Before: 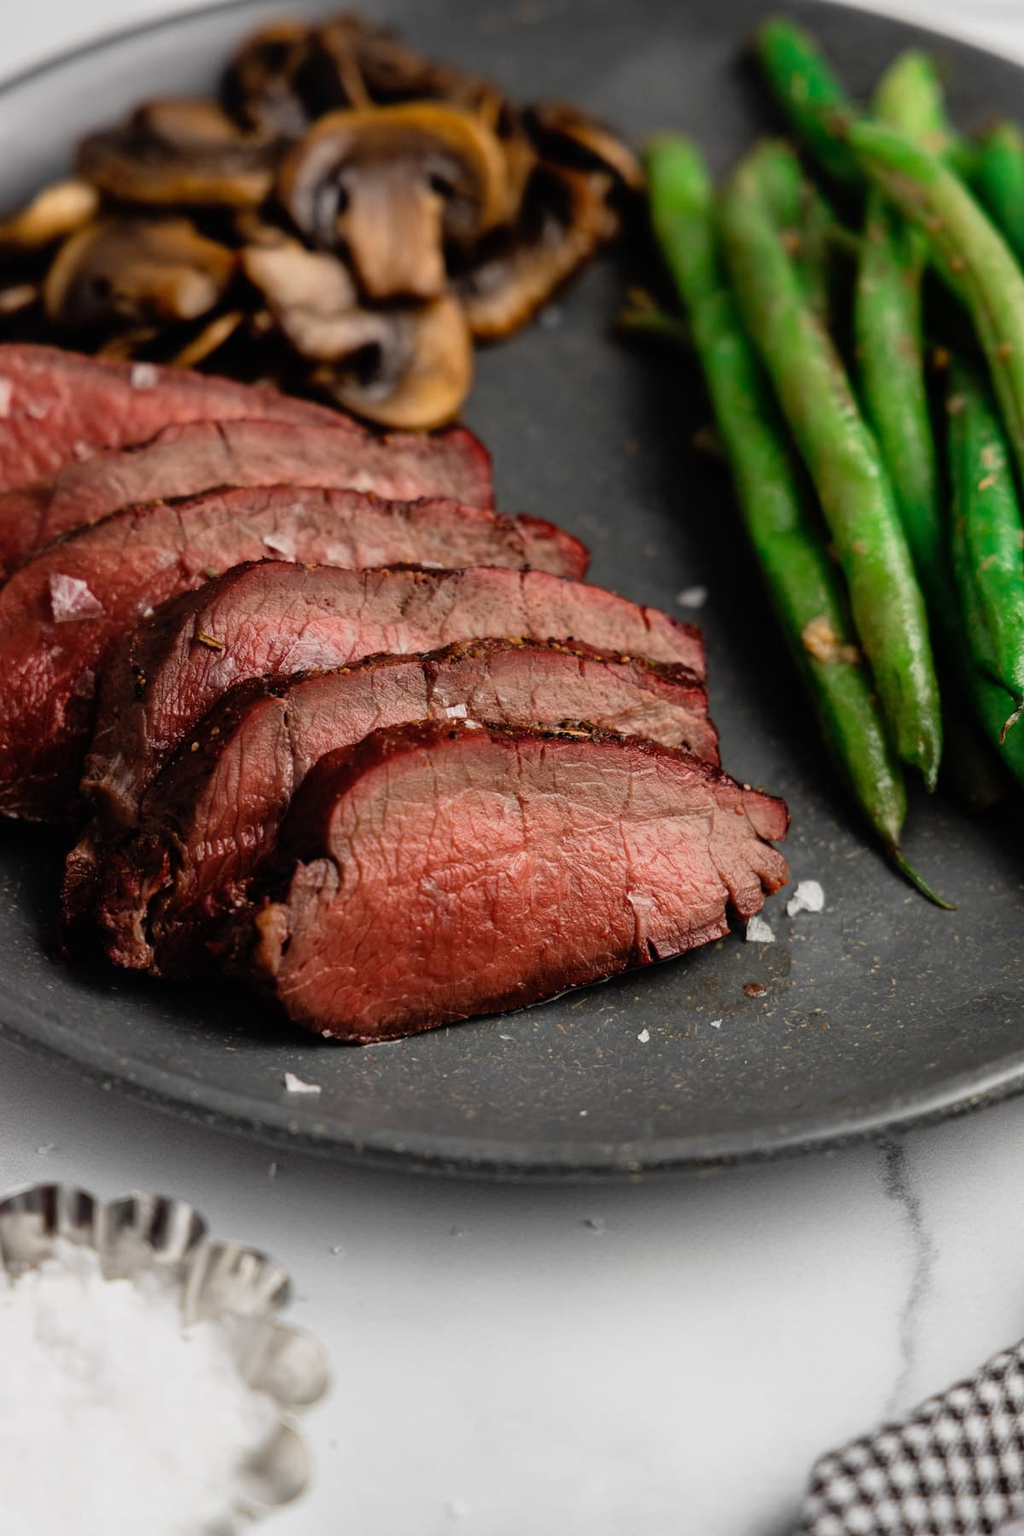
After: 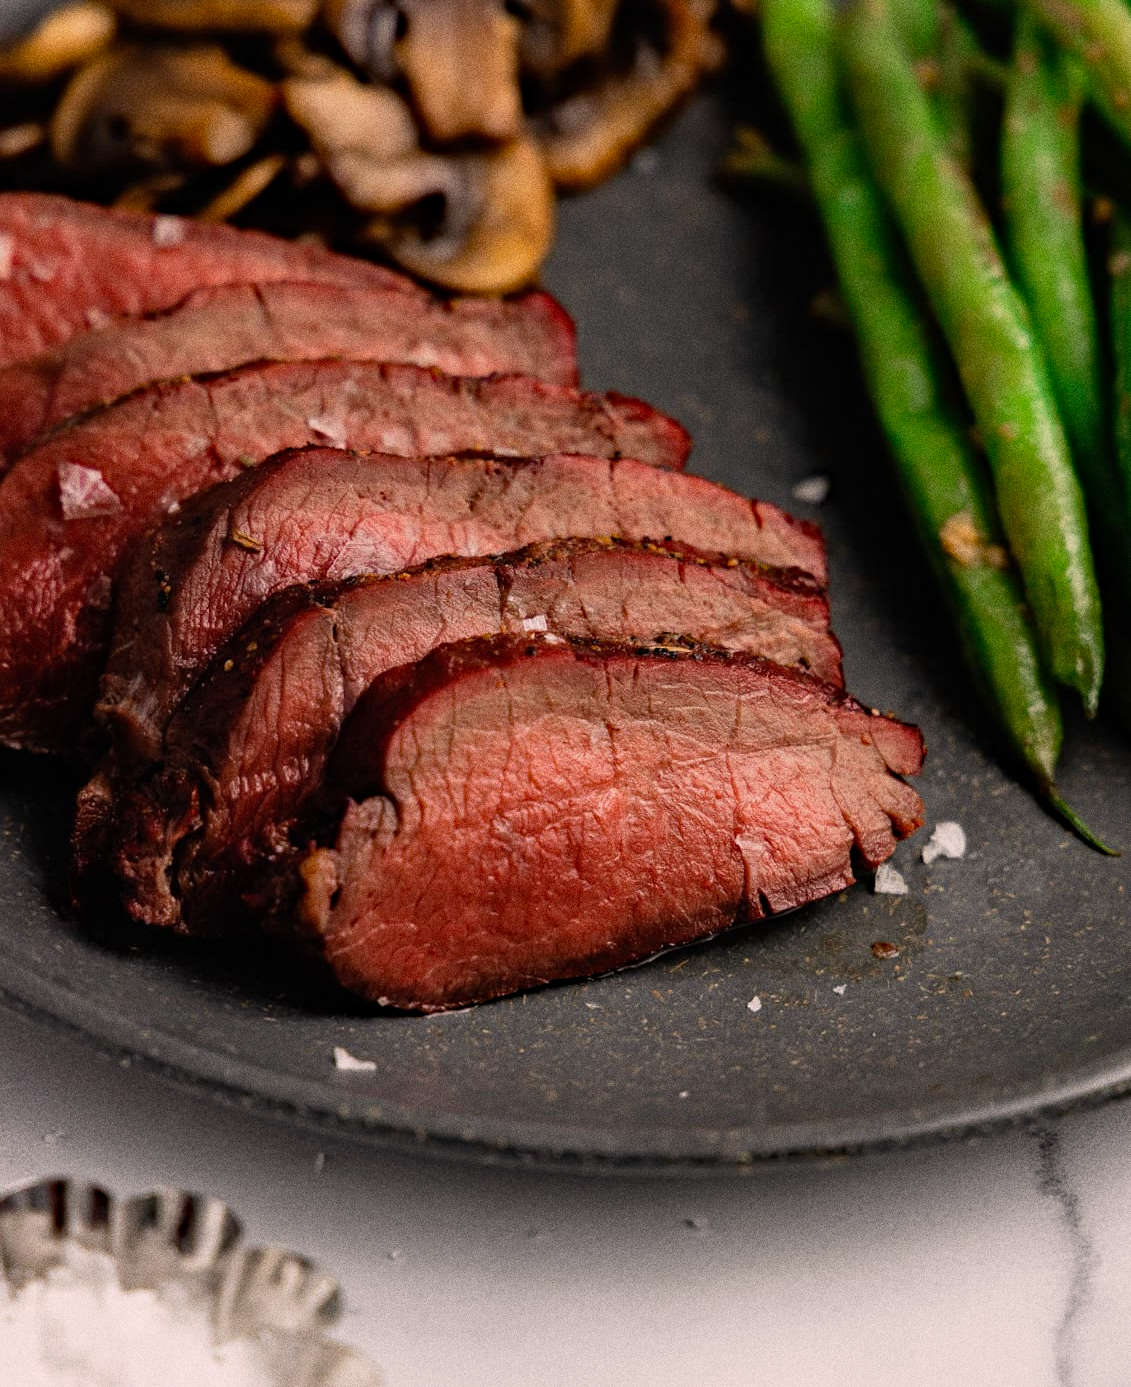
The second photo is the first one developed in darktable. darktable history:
grain: coarseness 0.09 ISO, strength 40%
crop and rotate: angle 0.03°, top 11.643%, right 5.651%, bottom 11.189%
haze removal: strength 0.29, distance 0.25, compatibility mode true, adaptive false
color correction: highlights a* 7.34, highlights b* 4.37
